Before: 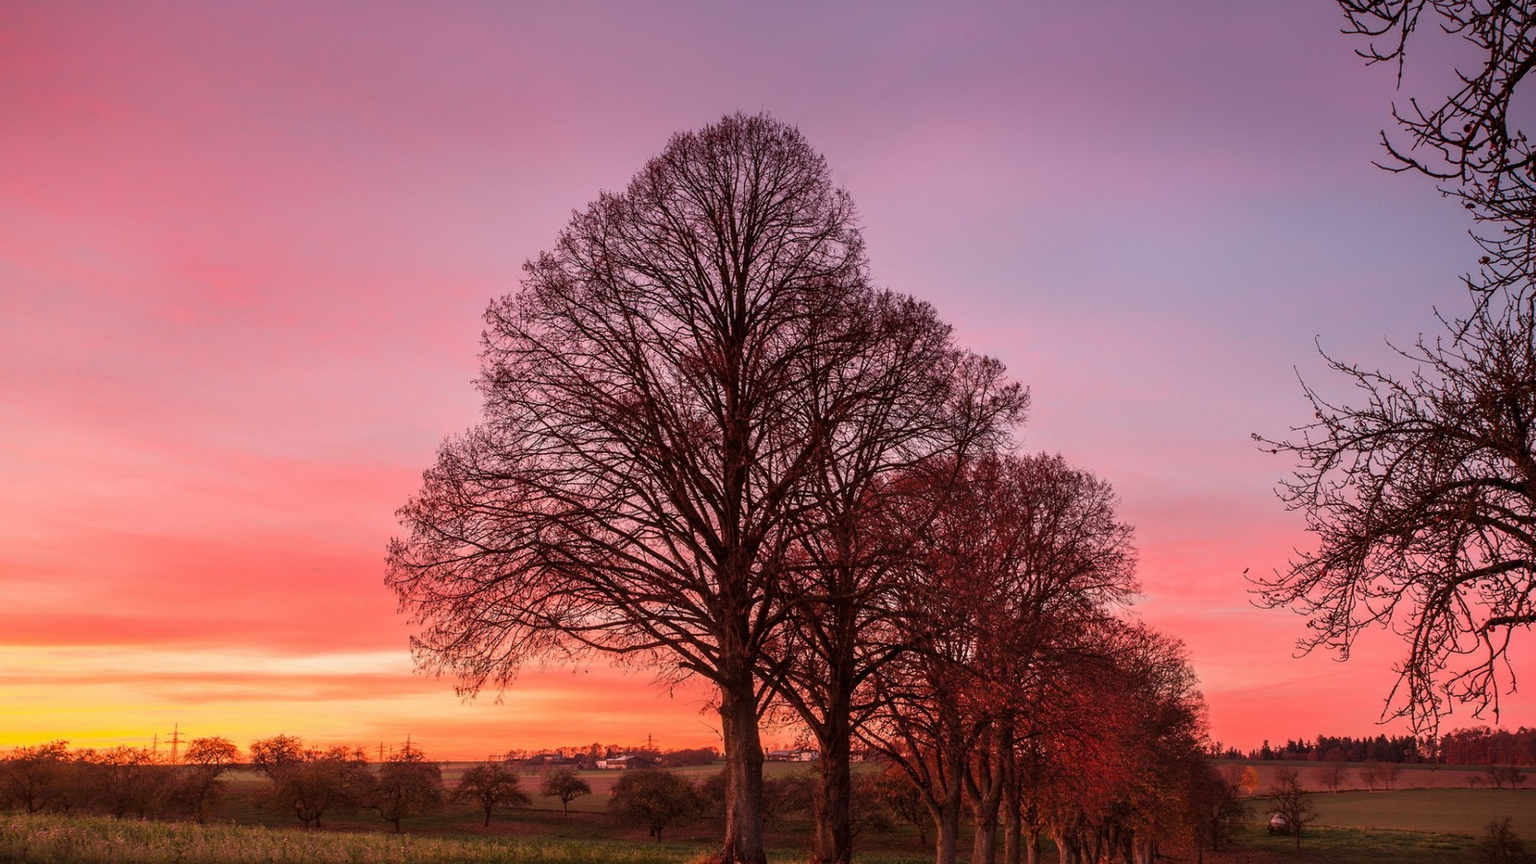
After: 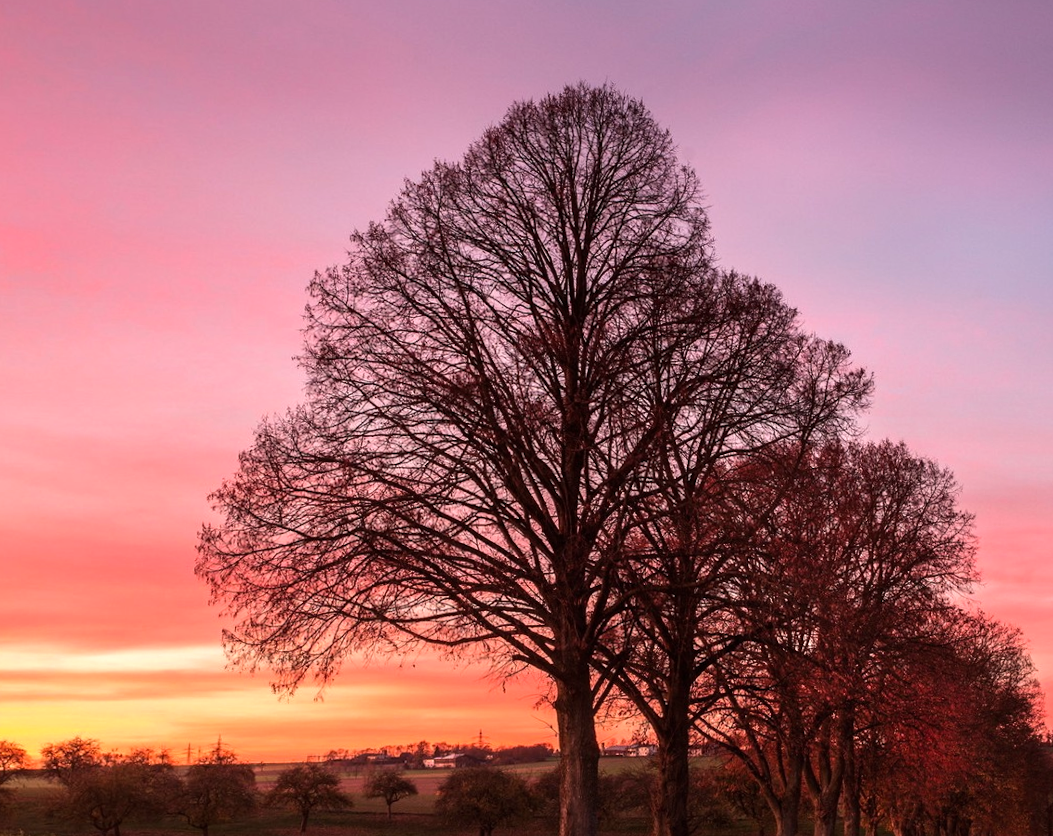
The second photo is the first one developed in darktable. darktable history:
rotate and perspective: rotation 0.679°, lens shift (horizontal) 0.136, crop left 0.009, crop right 0.991, crop top 0.078, crop bottom 0.95
tone equalizer: -8 EV -0.417 EV, -7 EV -0.389 EV, -6 EV -0.333 EV, -5 EV -0.222 EV, -3 EV 0.222 EV, -2 EV 0.333 EV, -1 EV 0.389 EV, +0 EV 0.417 EV, edges refinement/feathering 500, mask exposure compensation -1.57 EV, preserve details no
crop and rotate: left 15.055%, right 18.278%
